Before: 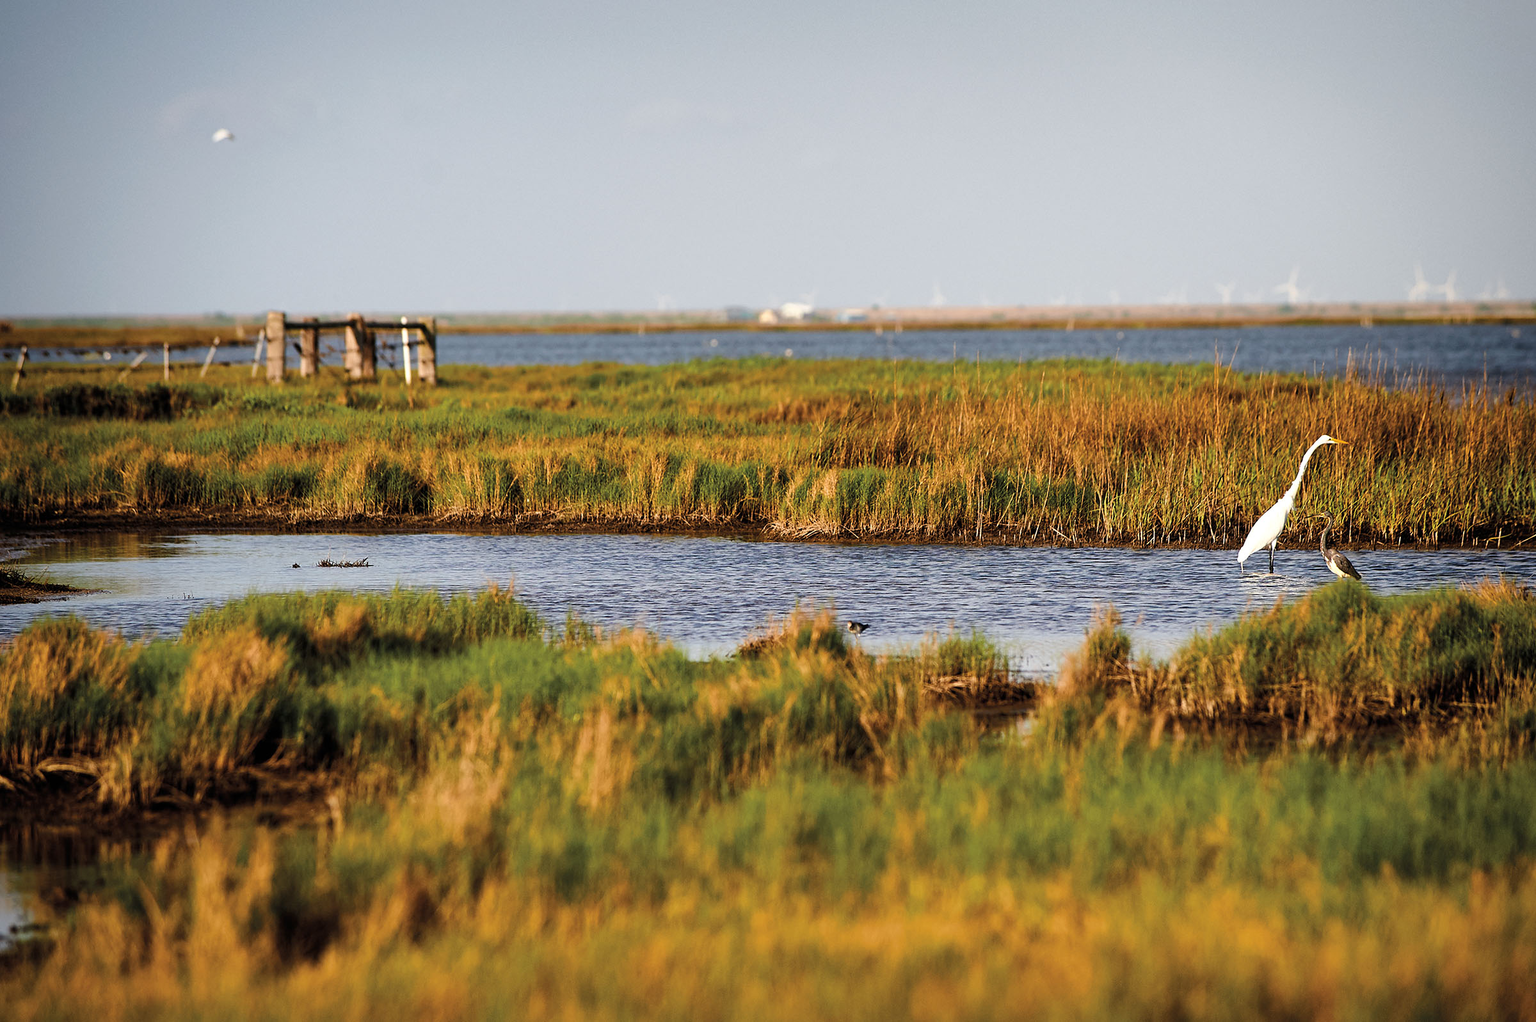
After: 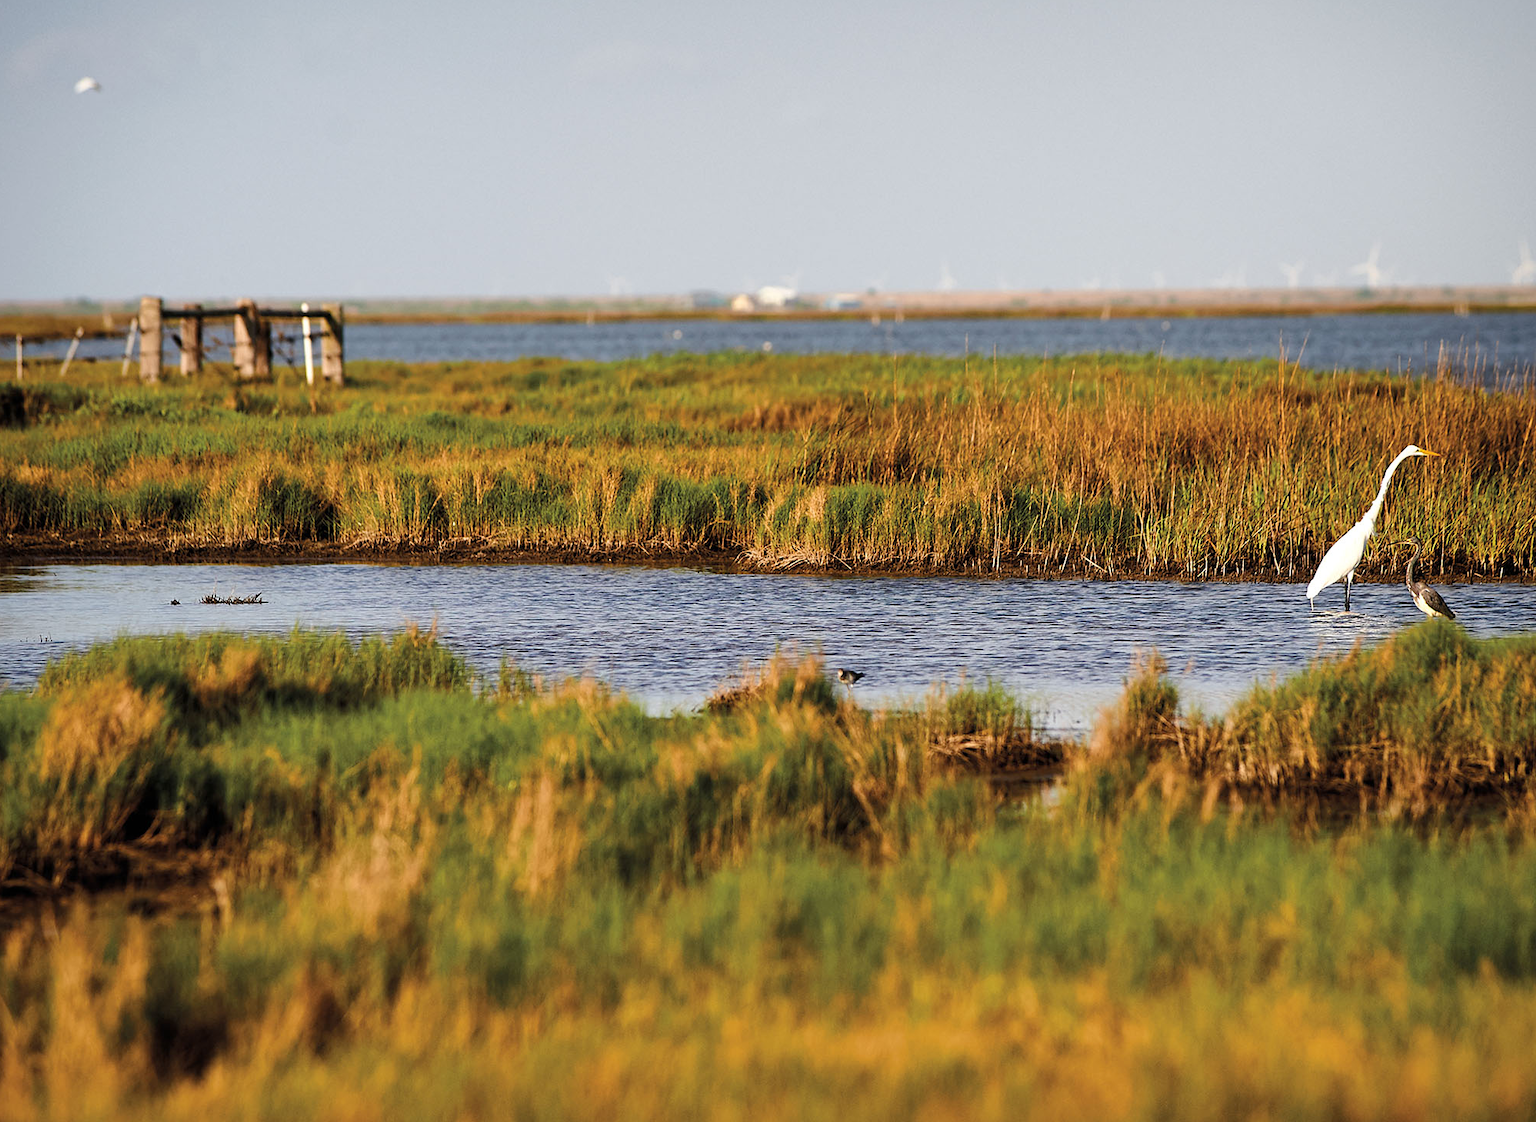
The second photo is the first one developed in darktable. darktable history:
crop: left 9.817%, top 6.342%, right 6.936%, bottom 2.187%
